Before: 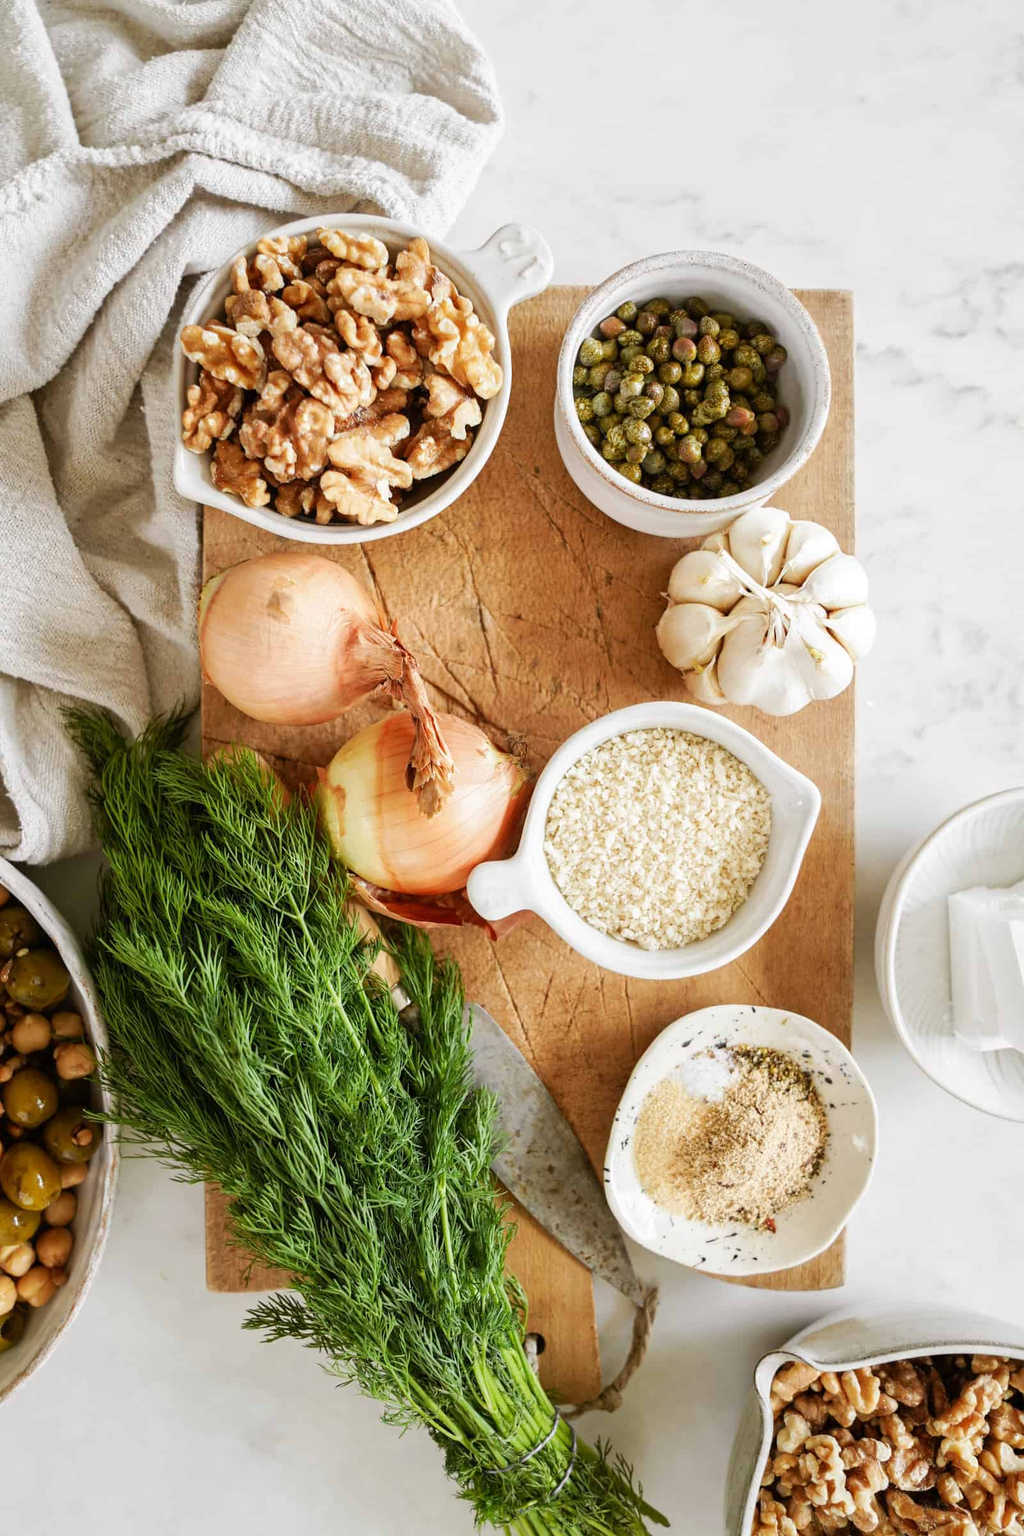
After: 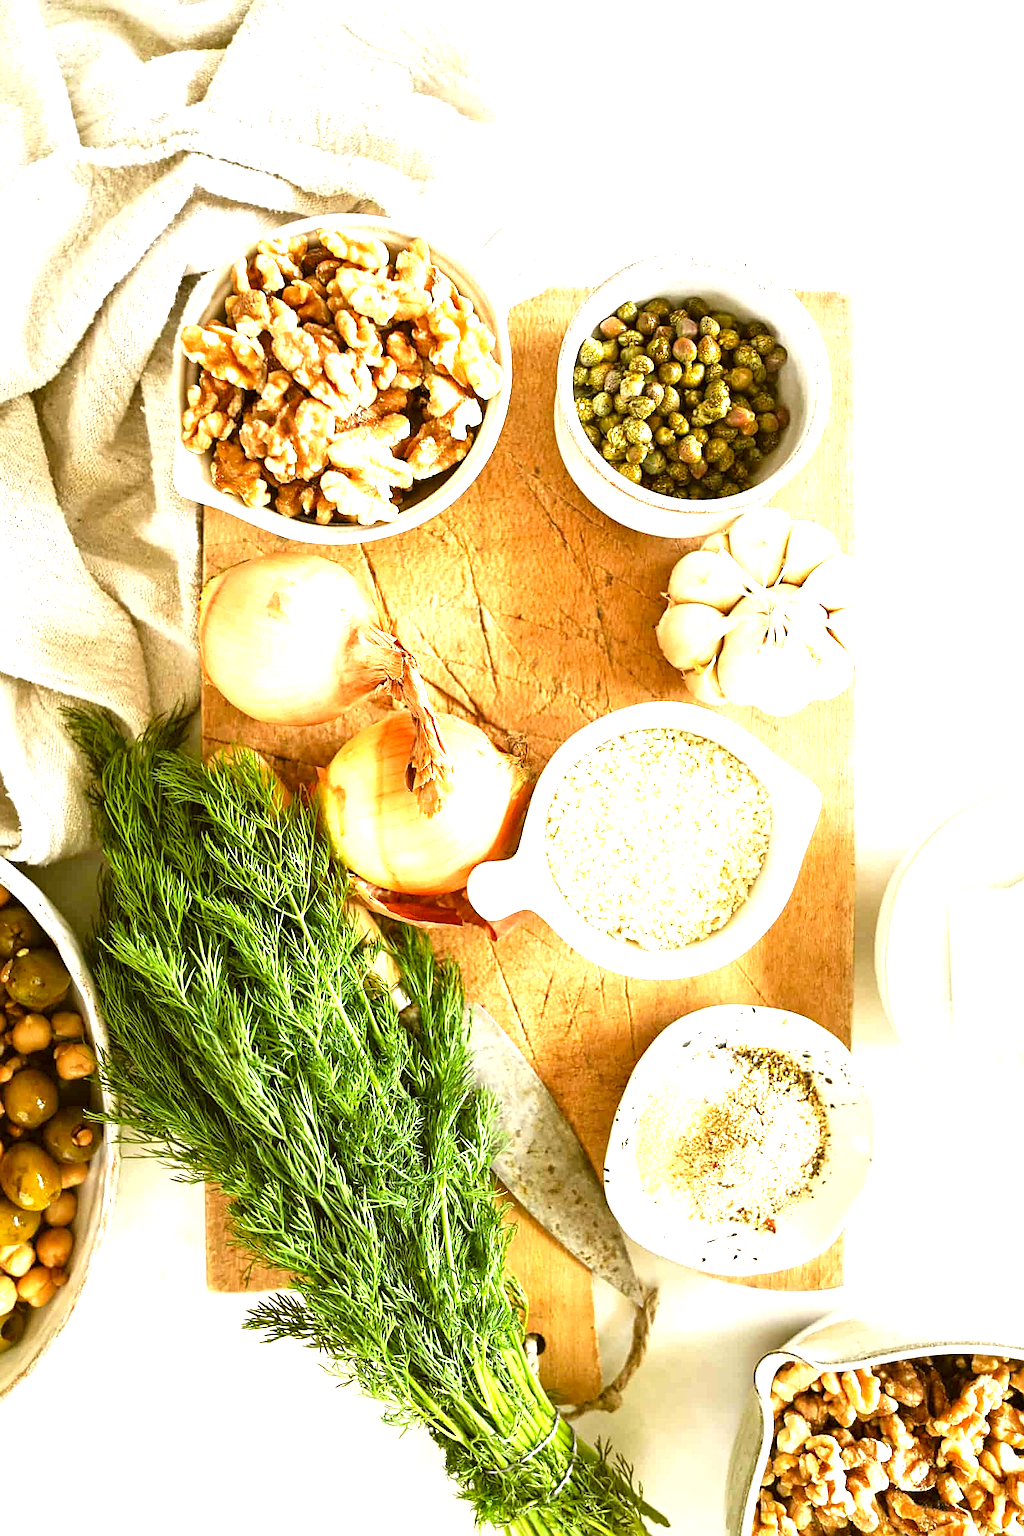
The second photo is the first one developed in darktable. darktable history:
color correction: highlights a* -1.2, highlights b* 10.11, shadows a* 0.809, shadows b* 19.88
sharpen: on, module defaults
exposure: black level correction 0, exposure 1.38 EV, compensate exposure bias true, compensate highlight preservation false
